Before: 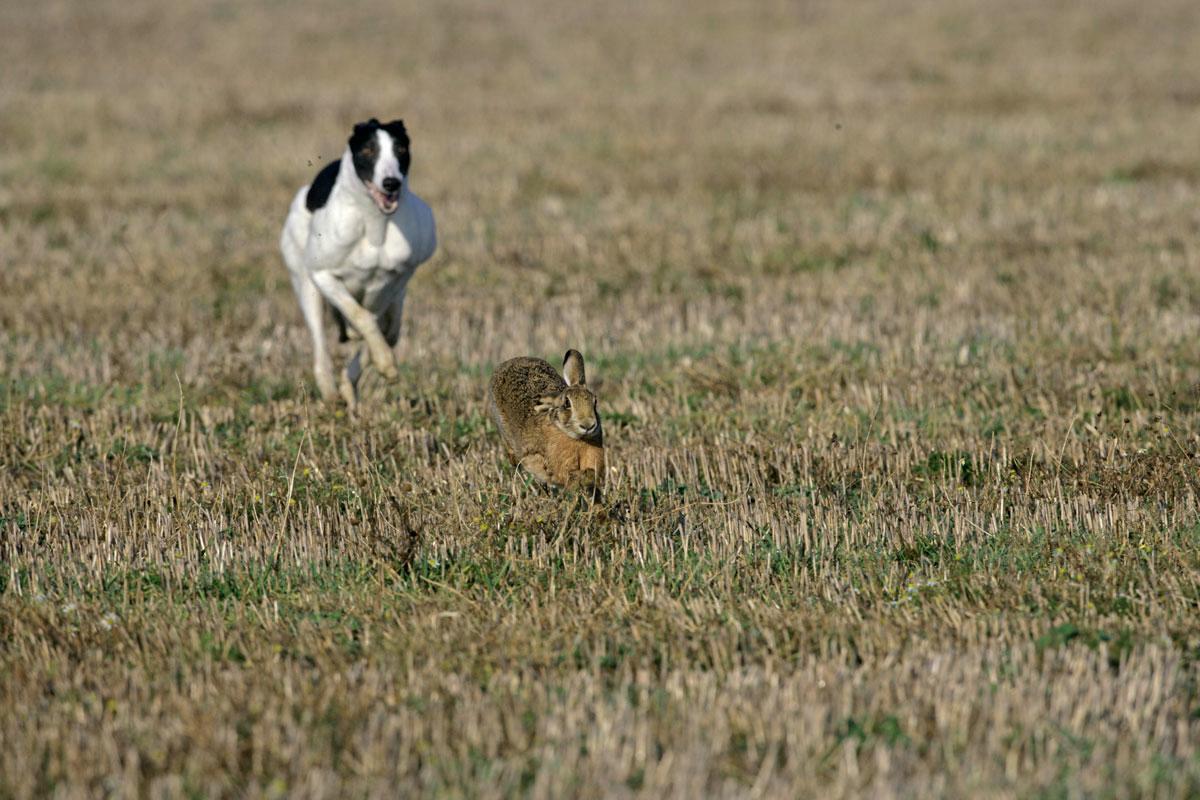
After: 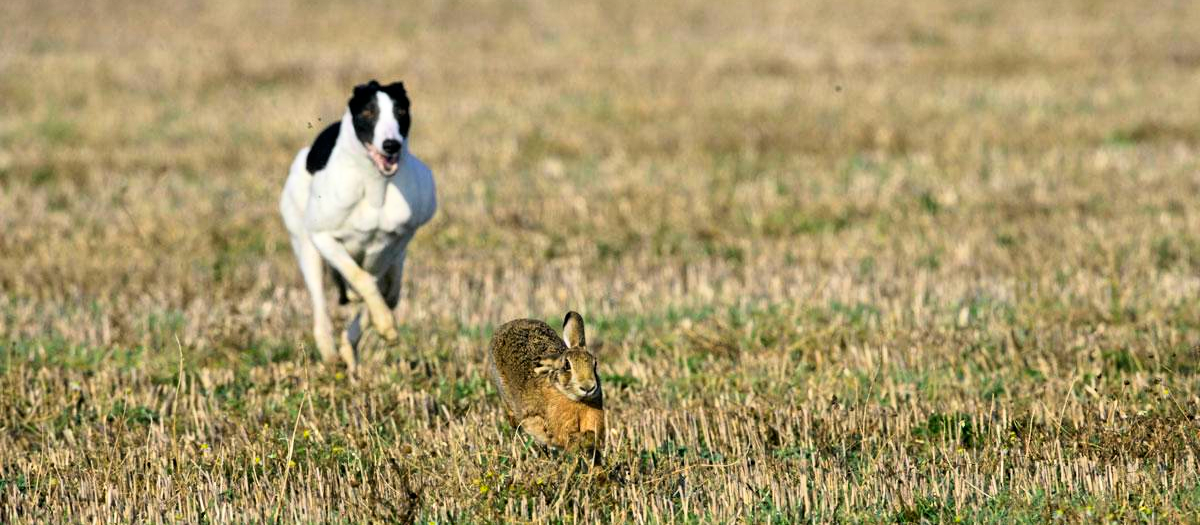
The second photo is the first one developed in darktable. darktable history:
color correction: saturation 1.34
crop and rotate: top 4.848%, bottom 29.503%
base curve: curves: ch0 [(0, 0) (0.005, 0.002) (0.193, 0.295) (0.399, 0.664) (0.75, 0.928) (1, 1)]
